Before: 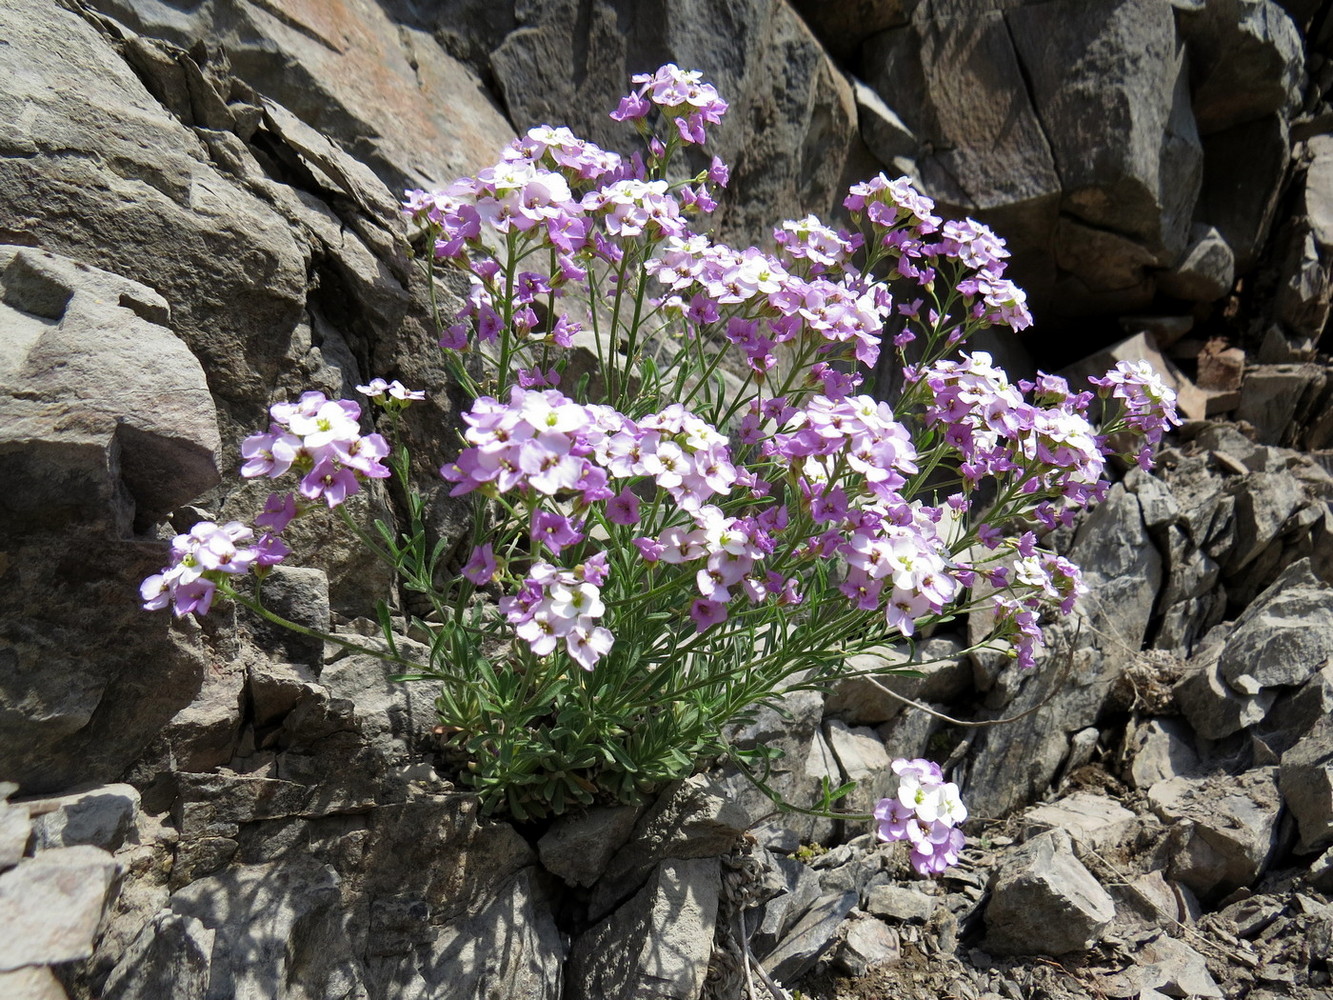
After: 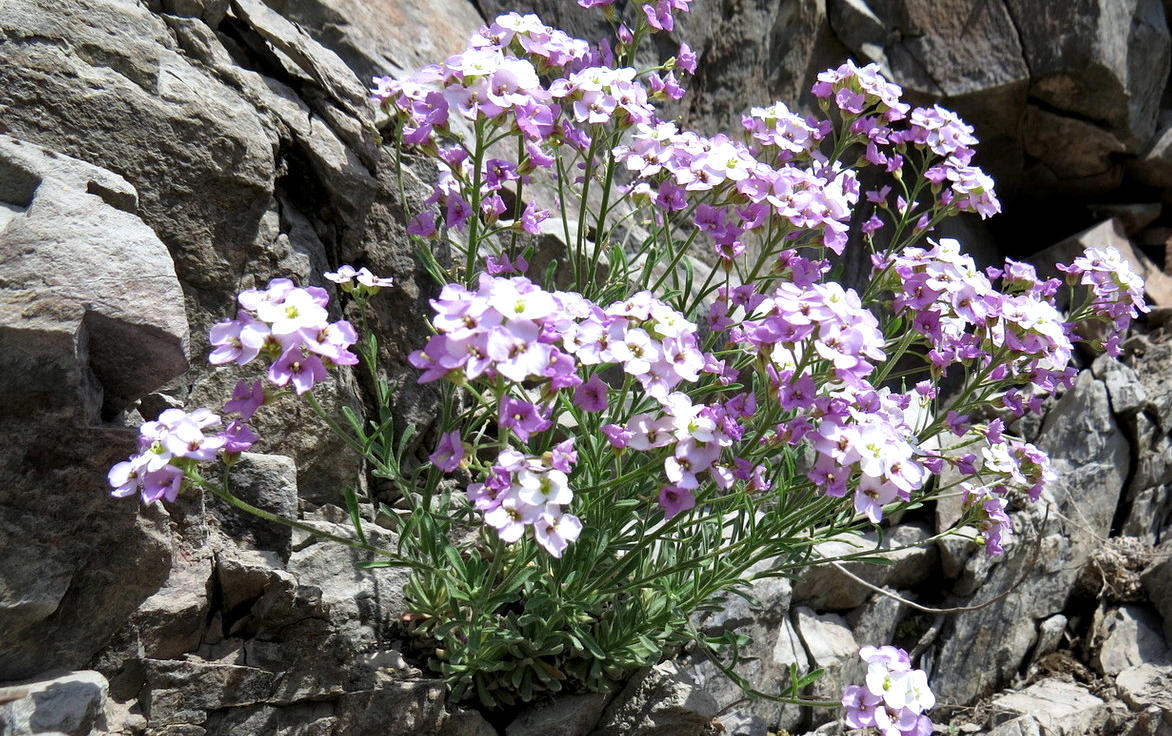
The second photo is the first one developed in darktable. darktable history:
local contrast: mode bilateral grid, contrast 20, coarseness 50, detail 132%, midtone range 0.2
color correction: highlights a* -0.137, highlights b* -5.91, shadows a* -0.137, shadows b* -0.137
crop and rotate: left 2.425%, top 11.305%, right 9.6%, bottom 15.08%
exposure: exposure 0.236 EV, compensate highlight preservation false
